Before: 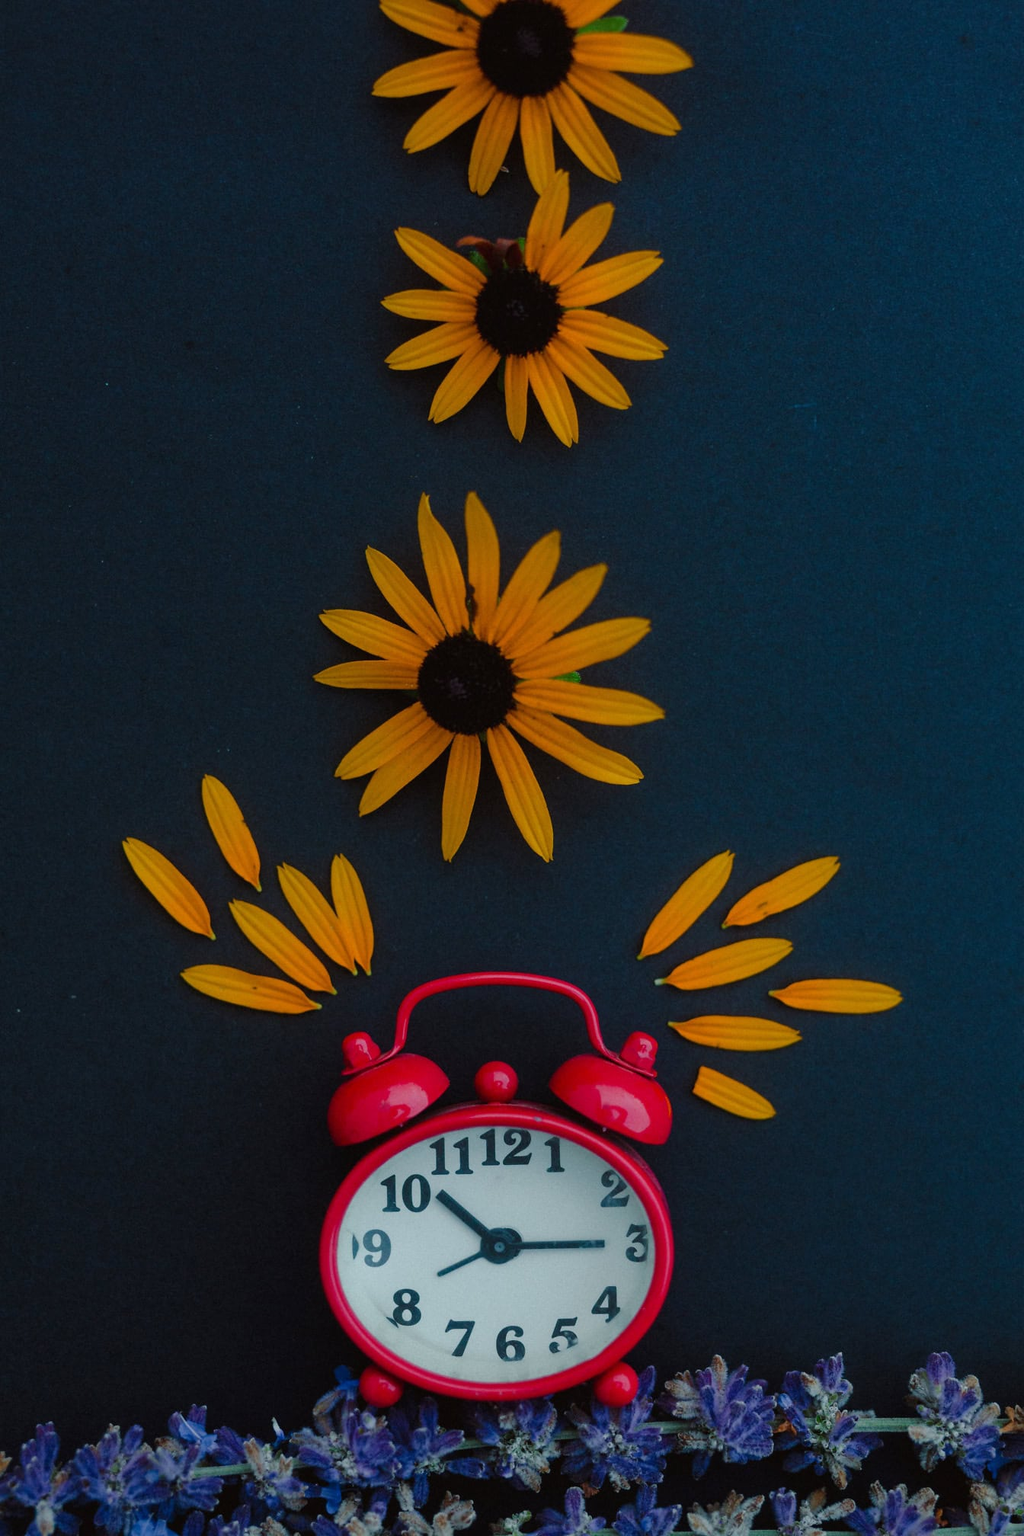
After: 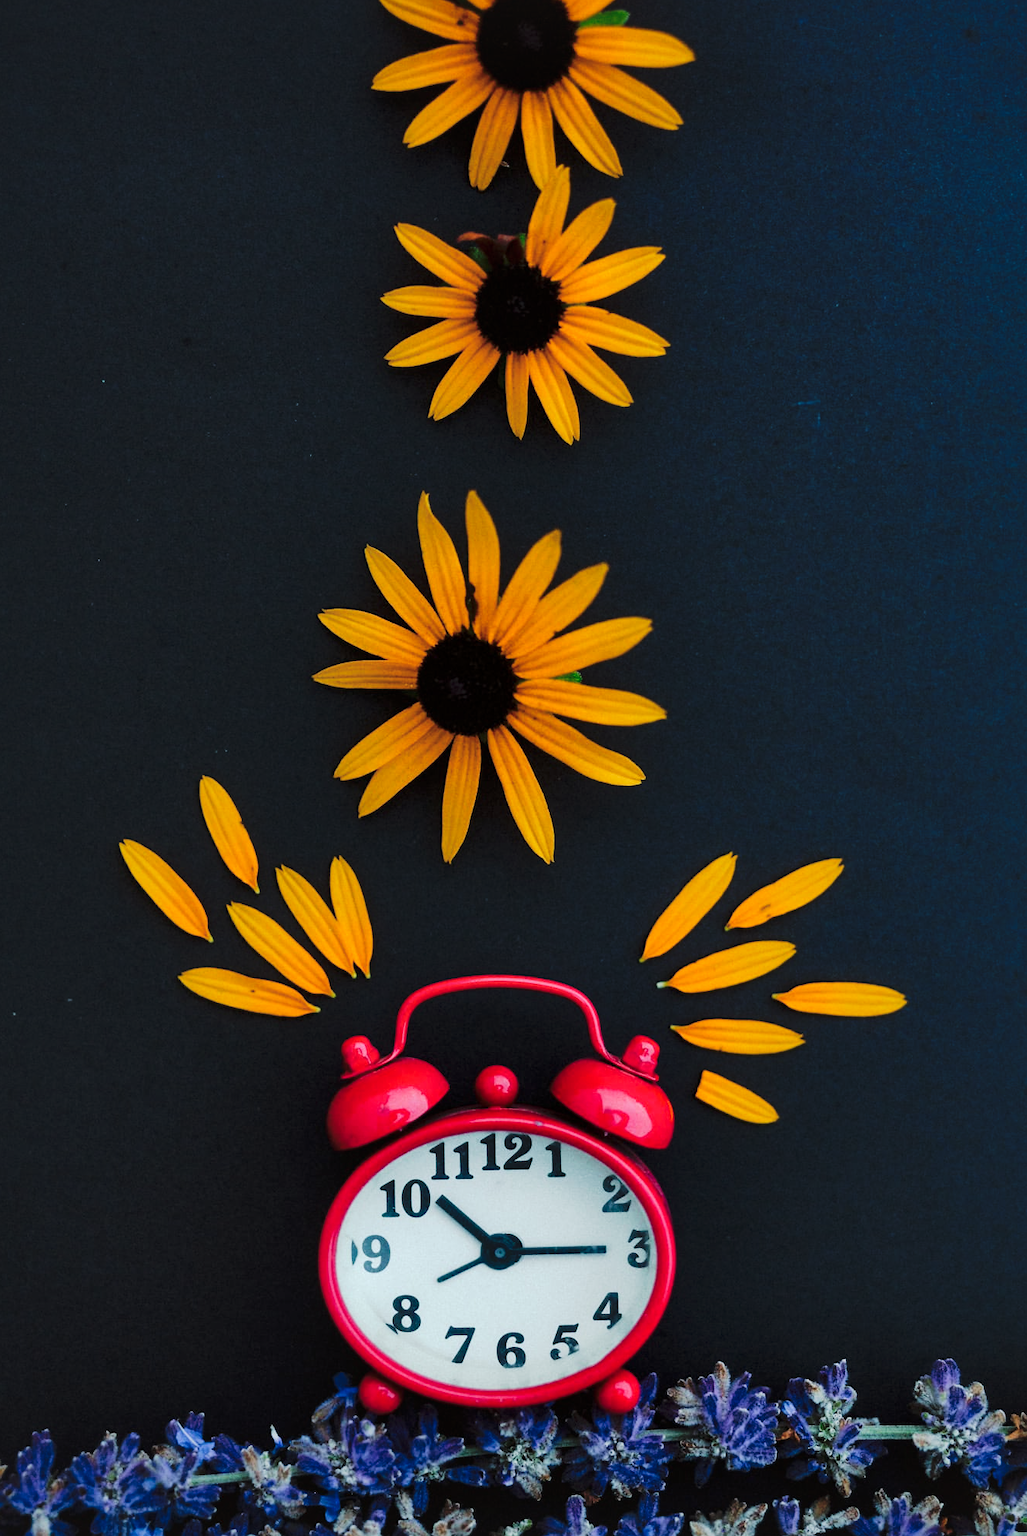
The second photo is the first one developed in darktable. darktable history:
tone curve: curves: ch0 [(0, 0) (0.003, 0.049) (0.011, 0.052) (0.025, 0.061) (0.044, 0.08) (0.069, 0.101) (0.1, 0.119) (0.136, 0.139) (0.177, 0.172) (0.224, 0.222) (0.277, 0.292) (0.335, 0.367) (0.399, 0.444) (0.468, 0.538) (0.543, 0.623) (0.623, 0.713) (0.709, 0.784) (0.801, 0.844) (0.898, 0.916) (1, 1)], preserve colors none
local contrast: mode bilateral grid, contrast 99, coarseness 100, detail 165%, midtone range 0.2
crop: left 0.49%, top 0.475%, right 0.148%, bottom 0.499%
tone equalizer: -8 EV -0.401 EV, -7 EV -0.411 EV, -6 EV -0.316 EV, -5 EV -0.209 EV, -3 EV 0.207 EV, -2 EV 0.34 EV, -1 EV 0.377 EV, +0 EV 0.421 EV, edges refinement/feathering 500, mask exposure compensation -1.57 EV, preserve details no
